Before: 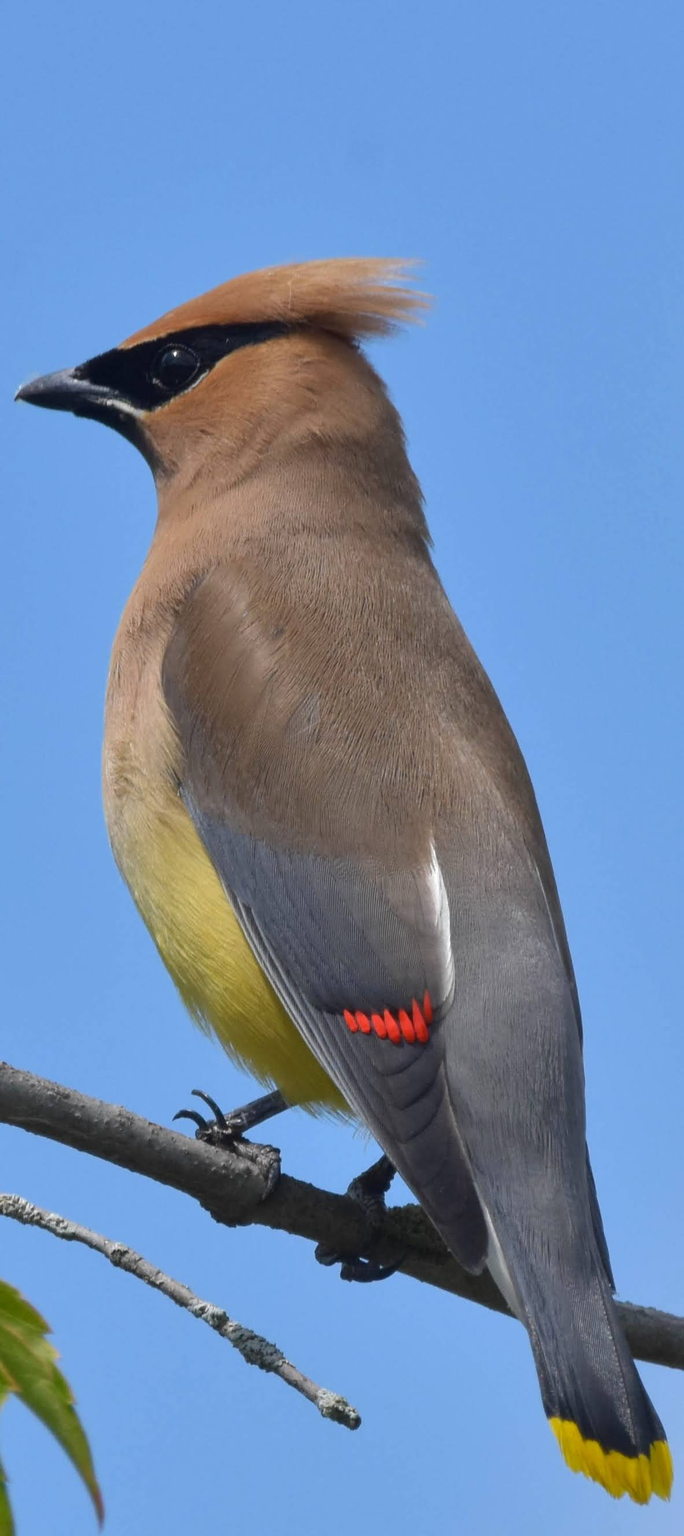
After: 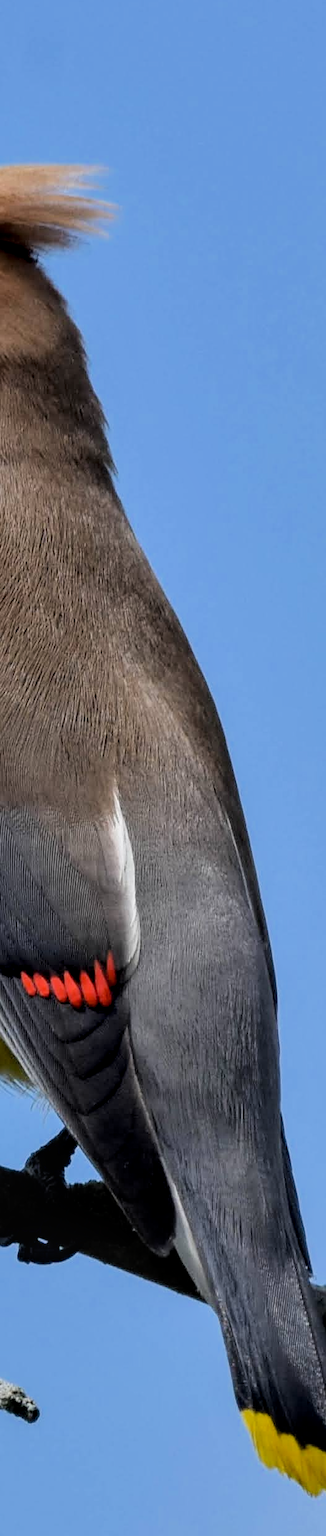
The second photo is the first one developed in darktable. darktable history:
sharpen: amount 0.206
crop: left 47.443%, top 6.822%, right 7.935%
filmic rgb: black relative exposure -7.49 EV, white relative exposure 5 EV, hardness 3.34, contrast 1.297, color science v6 (2022)
exposure: black level correction 0.01, exposure 0.01 EV, compensate exposure bias true, compensate highlight preservation false
local contrast: on, module defaults
